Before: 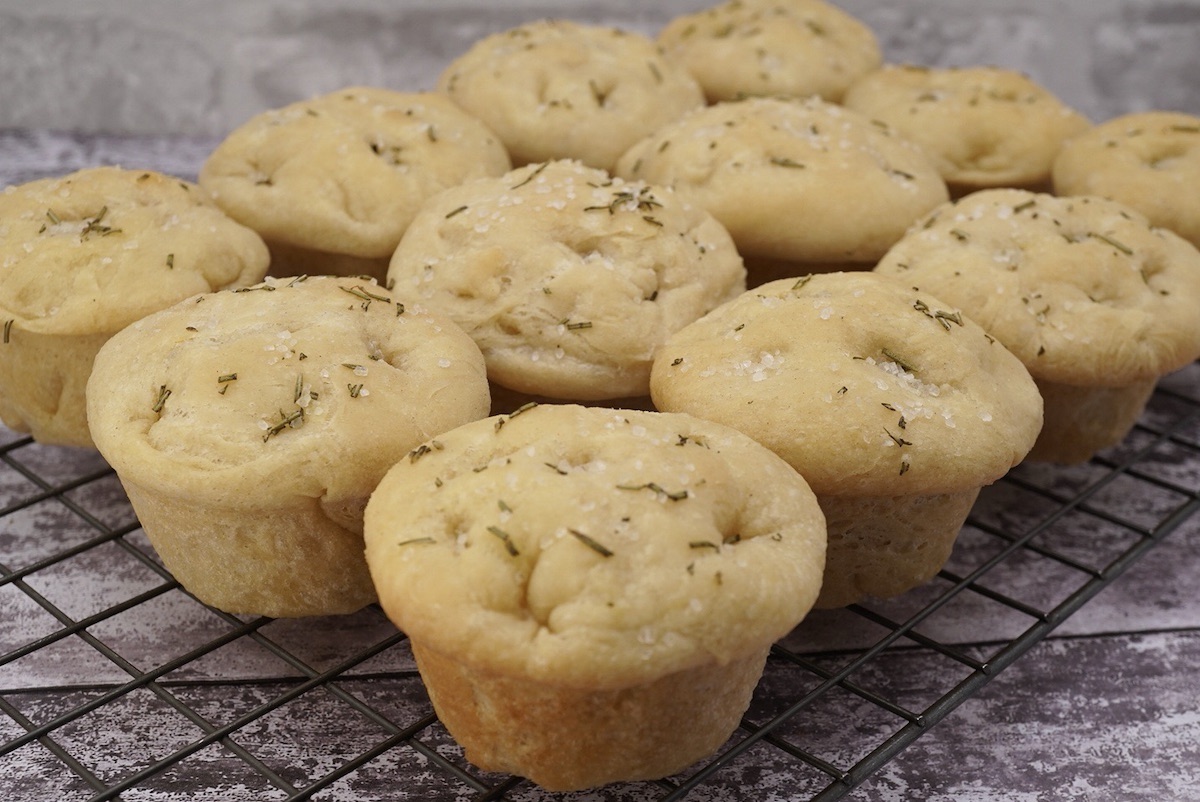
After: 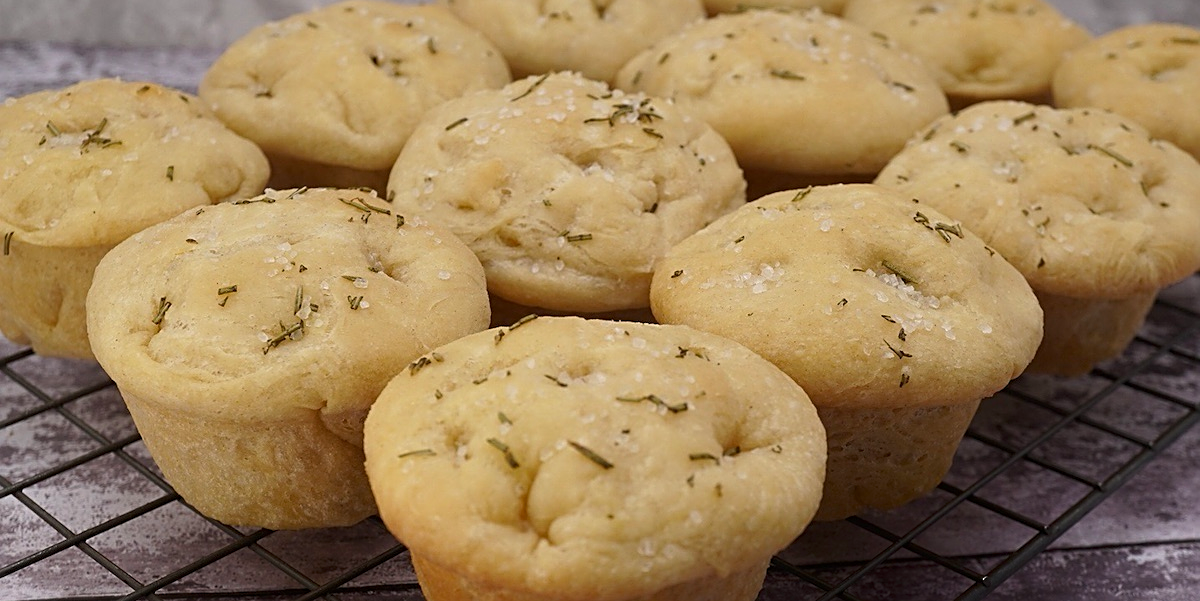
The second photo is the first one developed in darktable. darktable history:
shadows and highlights: shadows -88.03, highlights -35.45, shadows color adjustment 99.15%, highlights color adjustment 0%, soften with gaussian
crop: top 11.038%, bottom 13.962%
sharpen: on, module defaults
